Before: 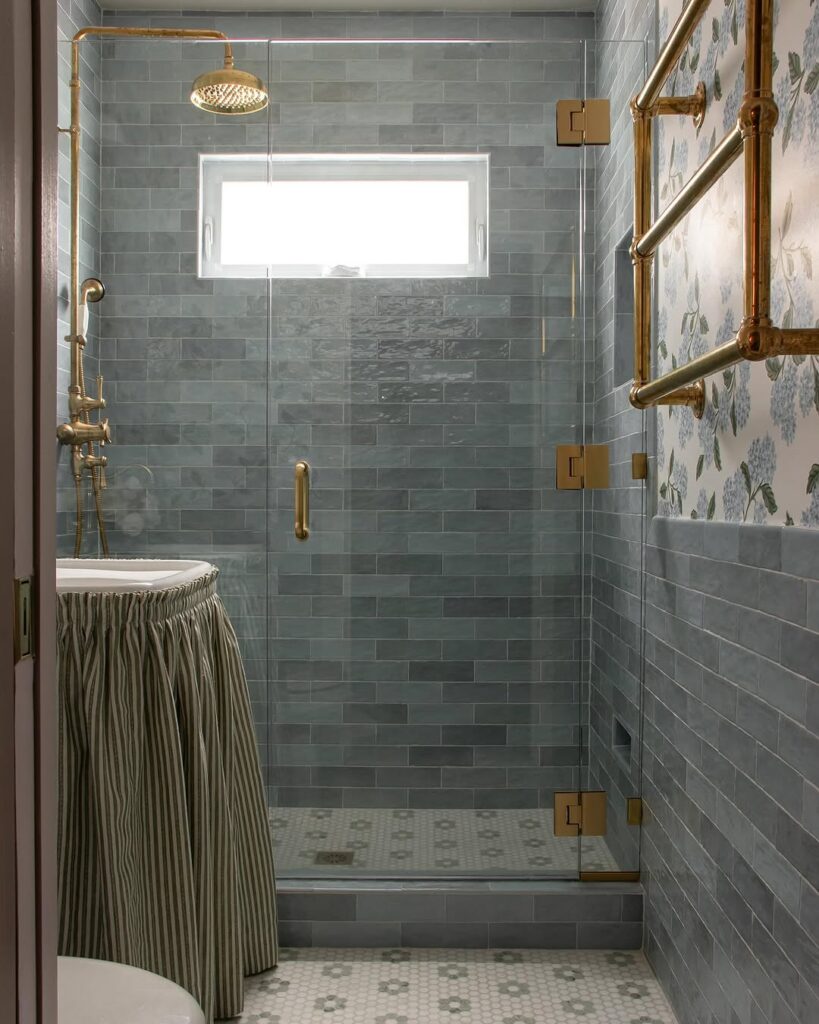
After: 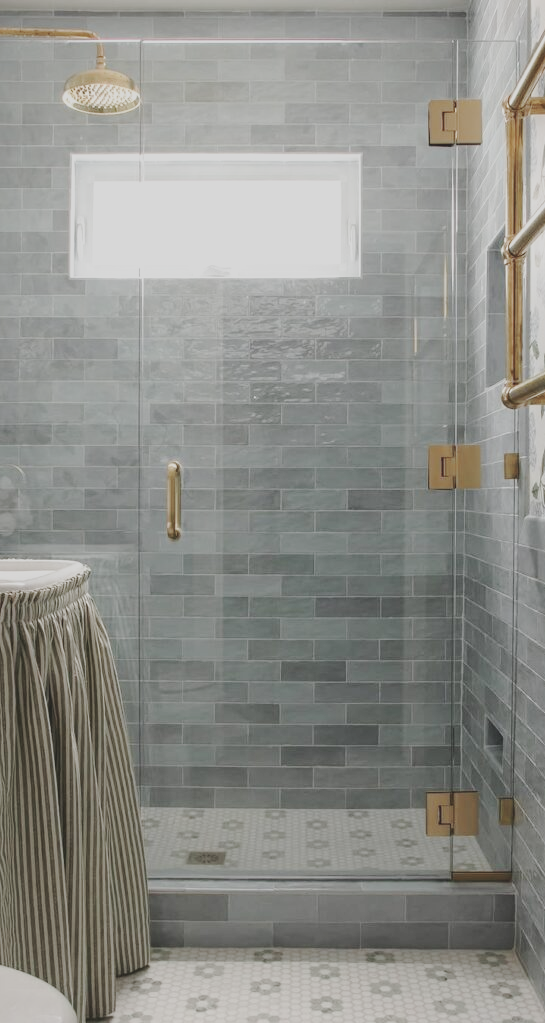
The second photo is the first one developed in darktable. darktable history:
crop and rotate: left 15.635%, right 17.717%
contrast brightness saturation: contrast -0.243, saturation -0.441
base curve: curves: ch0 [(0, 0) (0.025, 0.046) (0.112, 0.277) (0.467, 0.74) (0.814, 0.929) (1, 0.942)], preserve colors none
